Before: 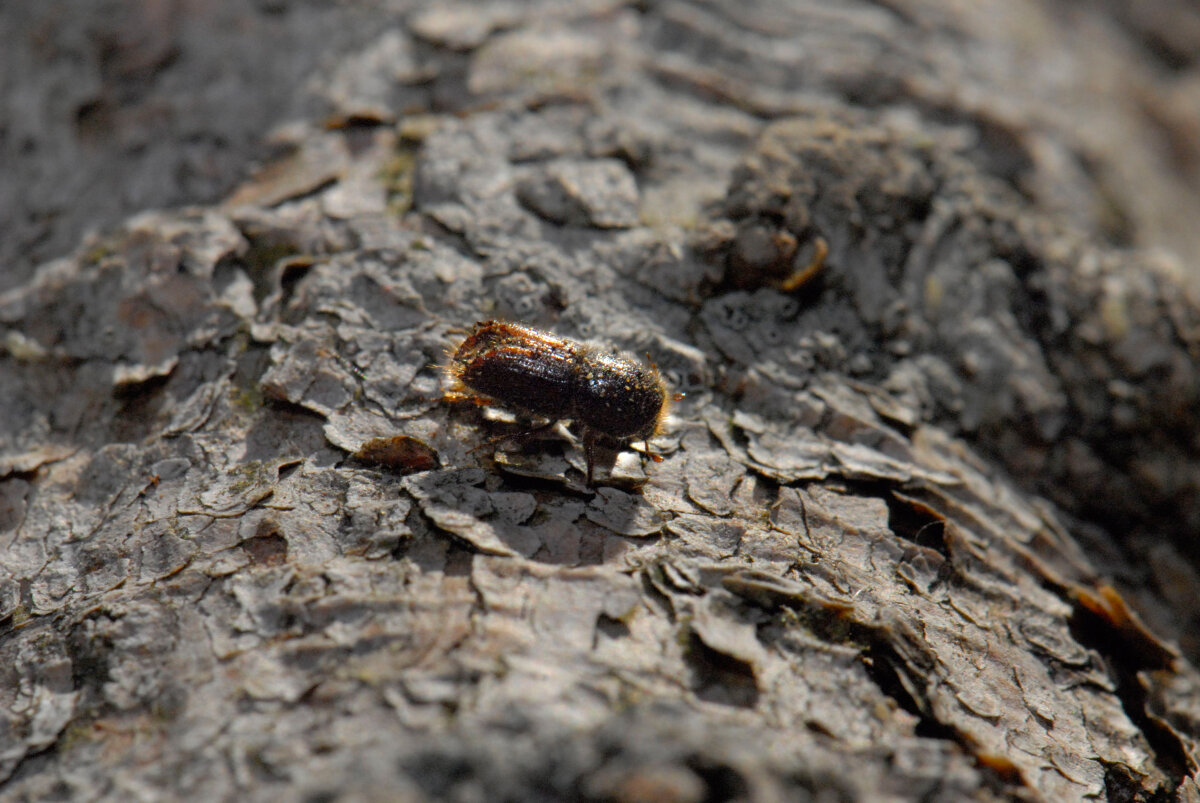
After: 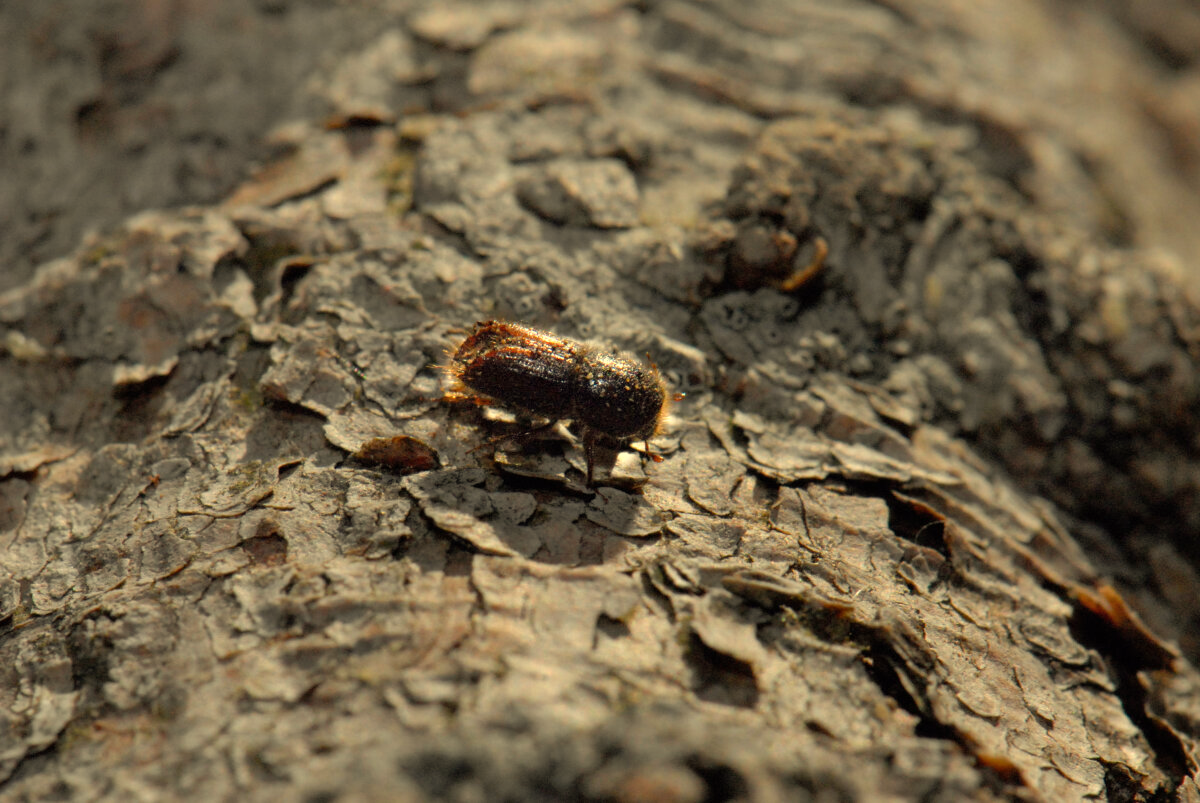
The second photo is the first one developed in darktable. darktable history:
shadows and highlights: shadows 32, highlights -32, soften with gaussian
white balance: red 1.08, blue 0.791
